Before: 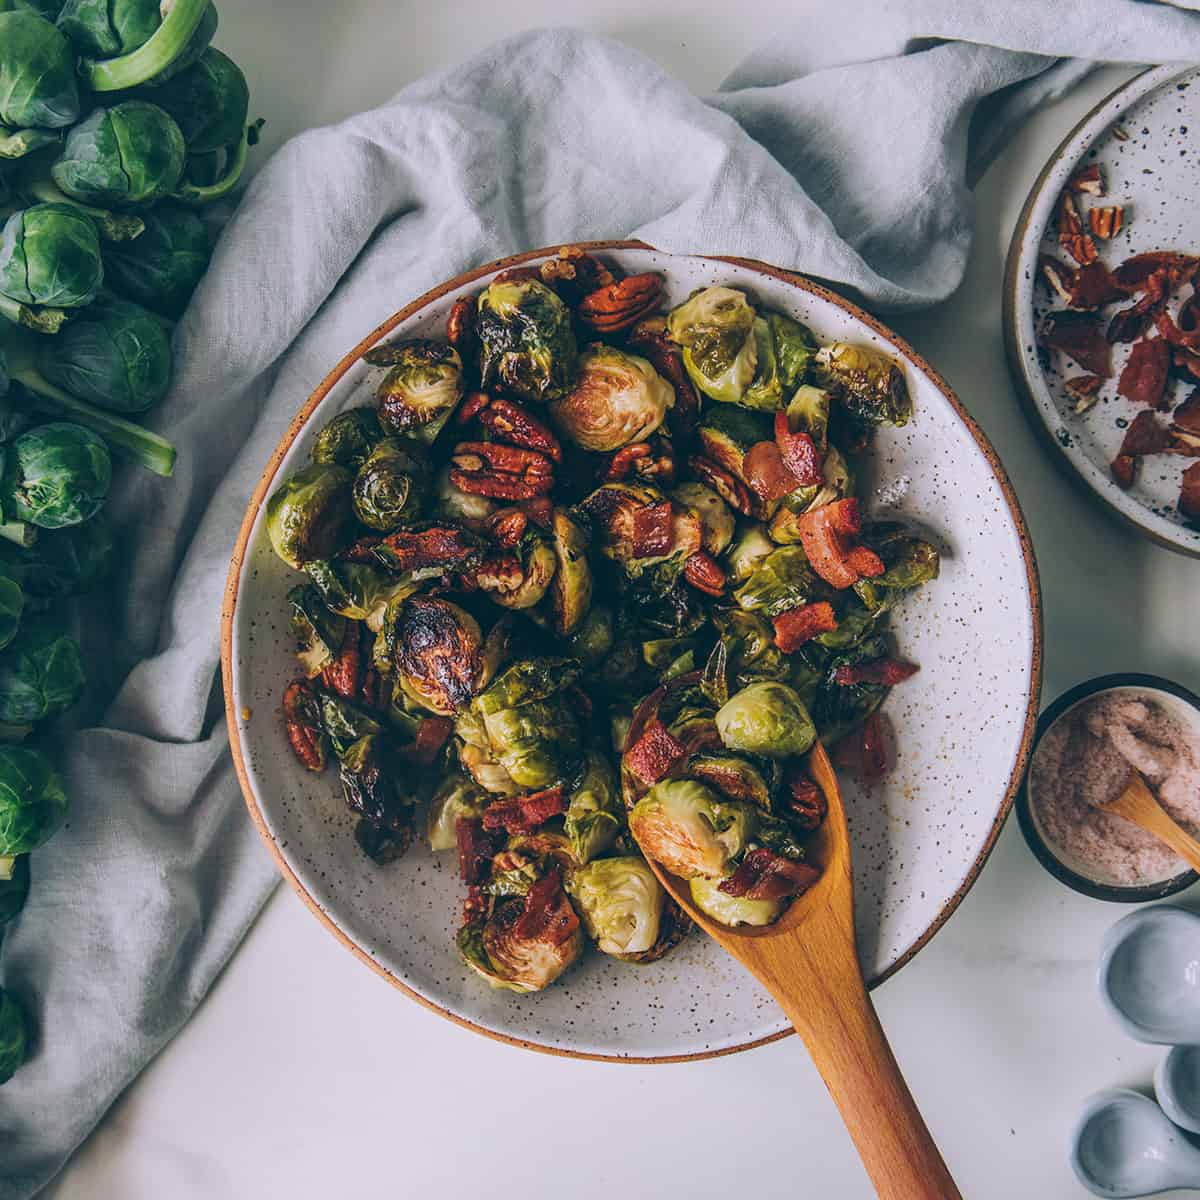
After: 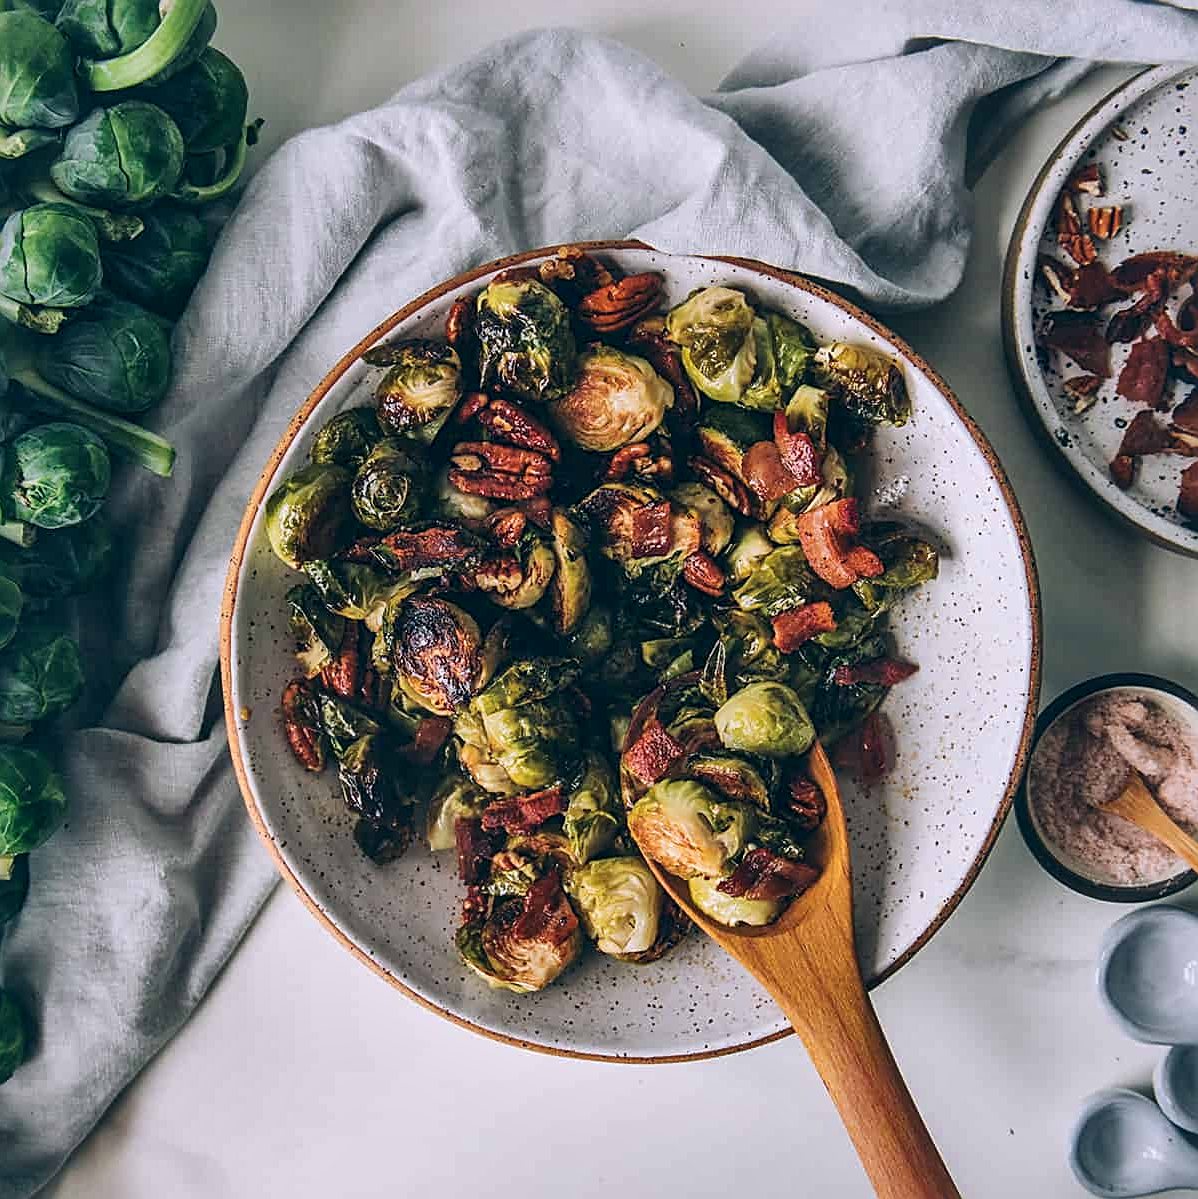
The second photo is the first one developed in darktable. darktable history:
crop: left 0.131%
local contrast: mode bilateral grid, contrast 26, coarseness 61, detail 151%, midtone range 0.2
sharpen: on, module defaults
